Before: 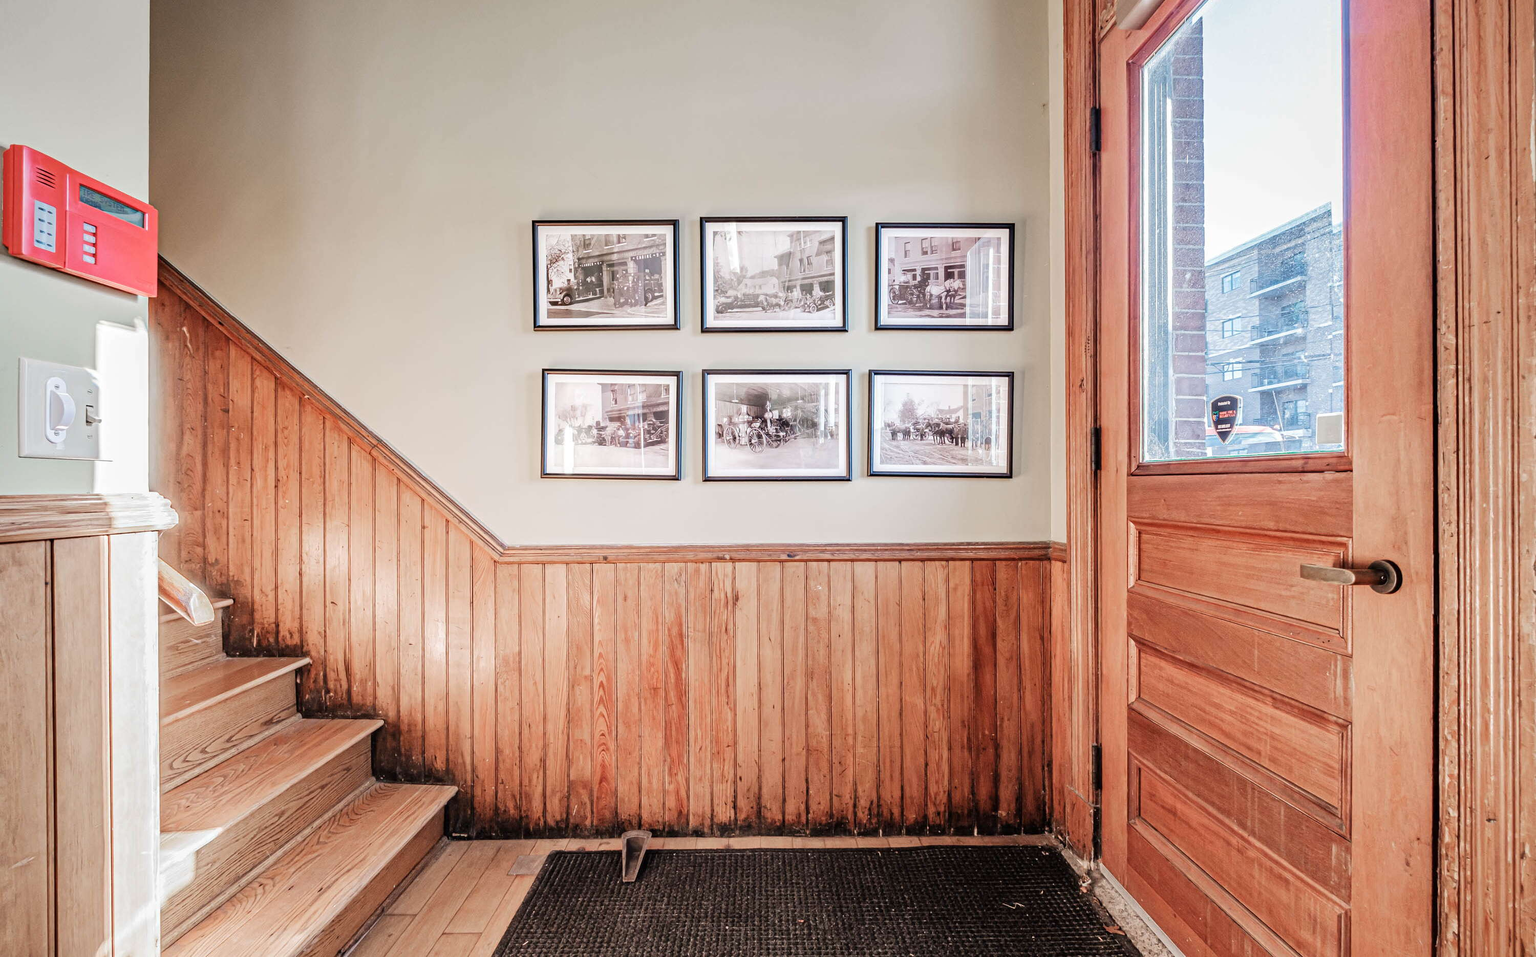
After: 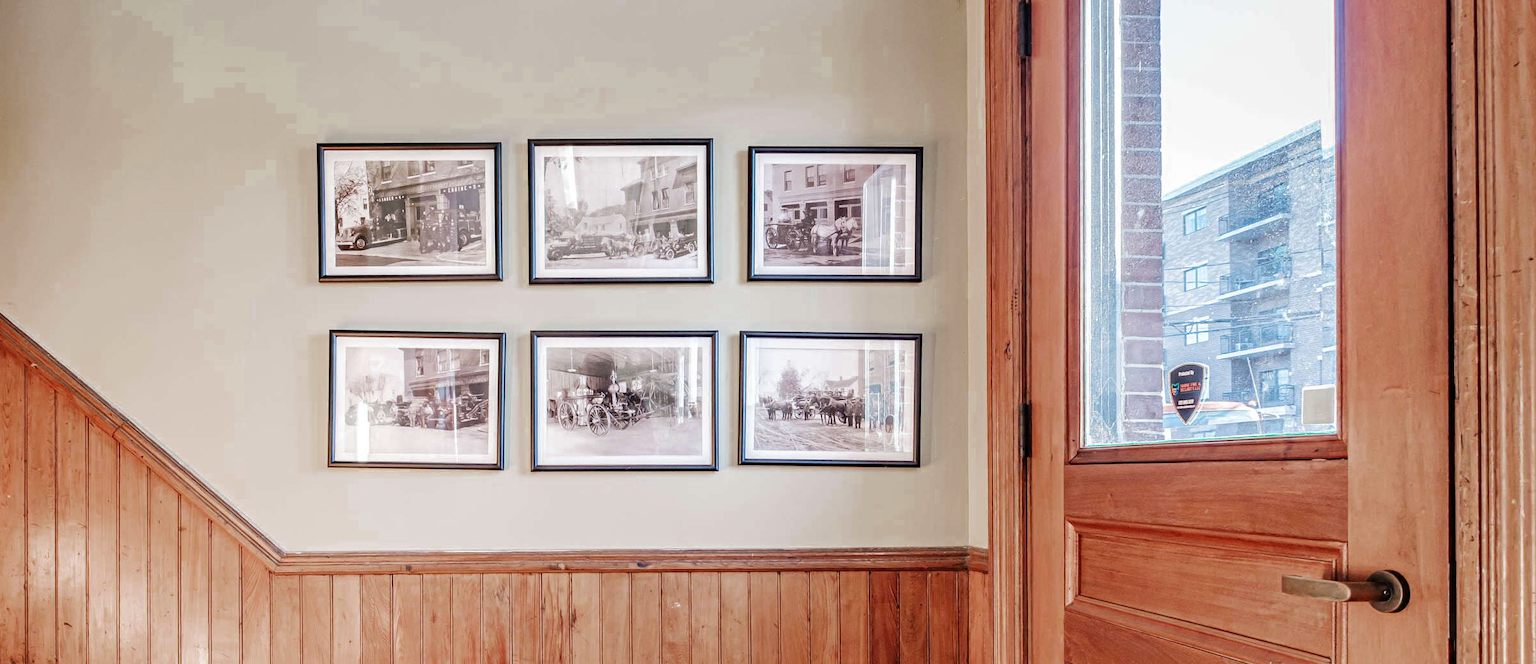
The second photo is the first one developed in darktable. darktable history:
color zones: curves: ch0 [(0.11, 0.396) (0.195, 0.36) (0.25, 0.5) (0.303, 0.412) (0.357, 0.544) (0.75, 0.5) (0.967, 0.328)]; ch1 [(0, 0.468) (0.112, 0.512) (0.202, 0.6) (0.25, 0.5) (0.307, 0.352) (0.357, 0.544) (0.75, 0.5) (0.963, 0.524)]
crop: left 18.257%, top 11.128%, right 2.137%, bottom 33.599%
